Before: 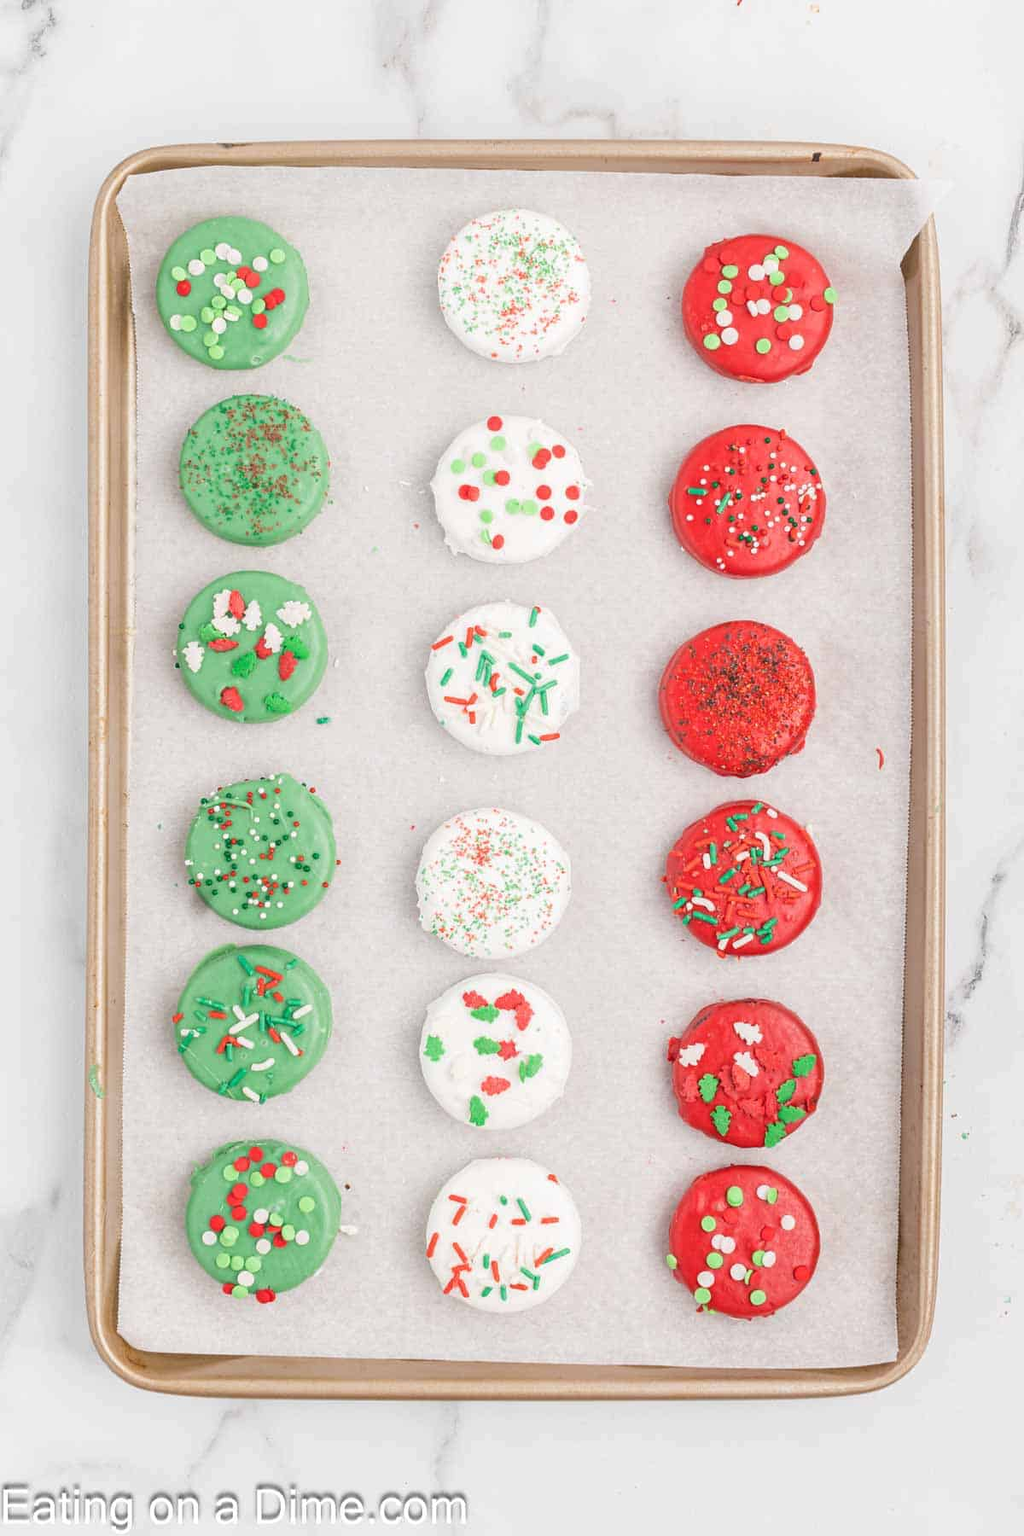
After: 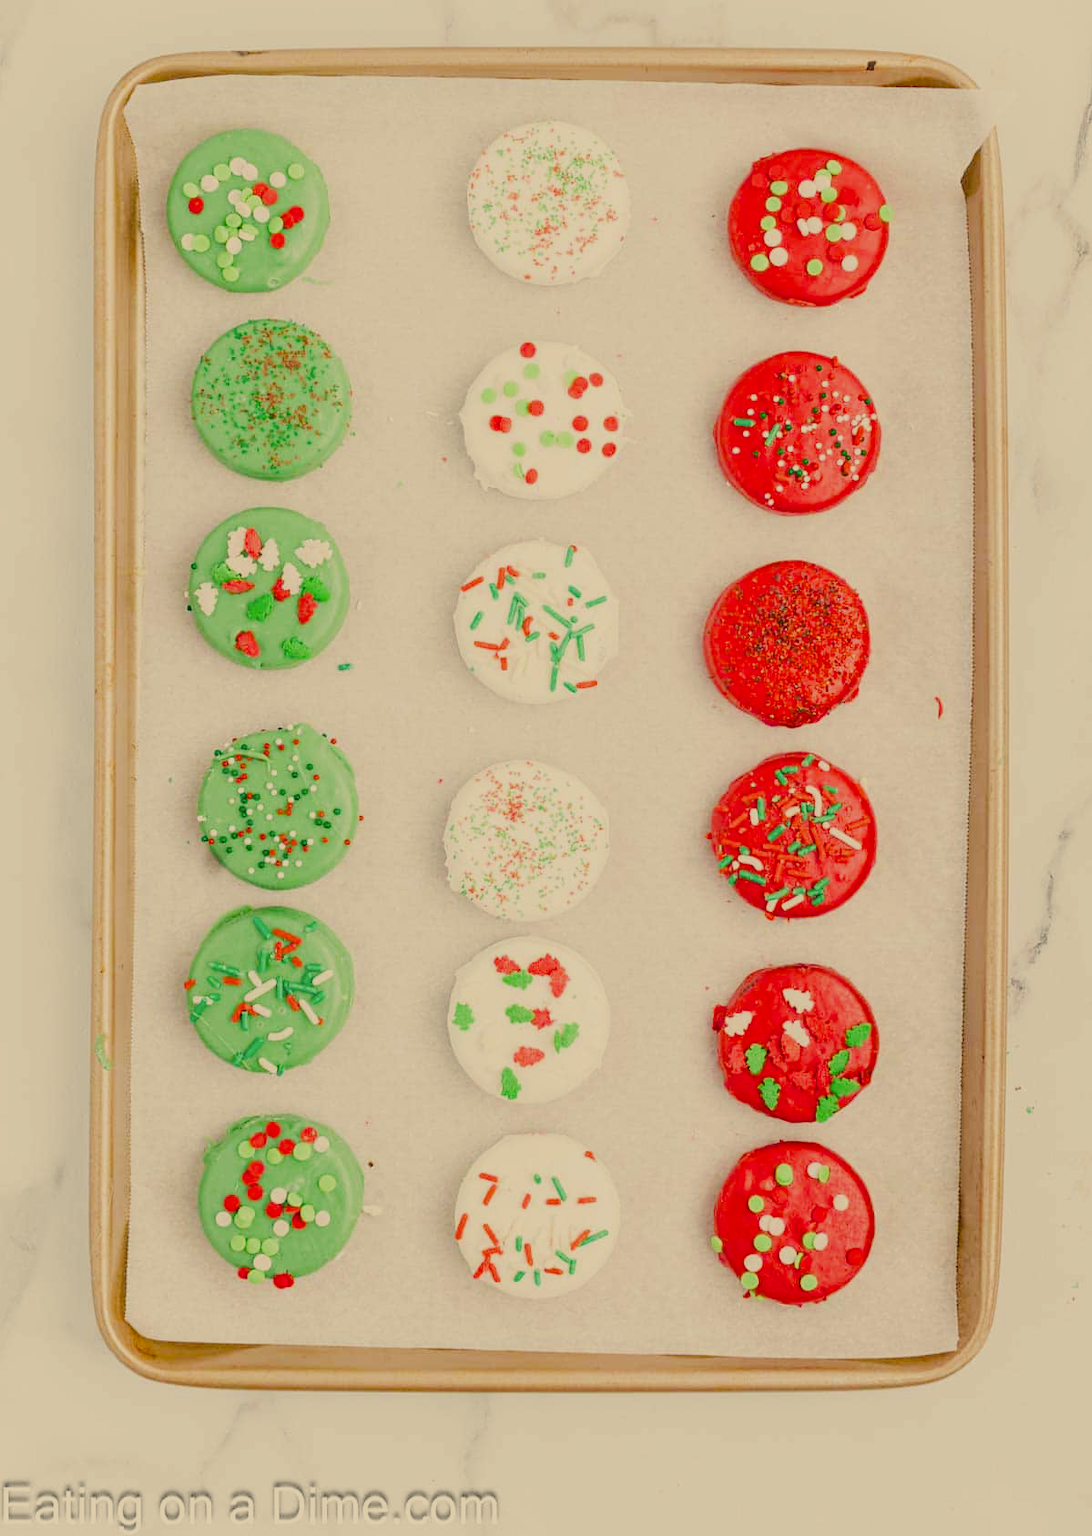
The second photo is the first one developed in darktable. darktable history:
crop and rotate: top 6.271%
filmic rgb: black relative exposure -7.16 EV, white relative exposure 5.39 EV, threshold 5.97 EV, hardness 3.02, enable highlight reconstruction true
color correction: highlights a* 2.41, highlights b* 23.09
color balance rgb: shadows lift › chroma 0.649%, shadows lift › hue 112.09°, perceptual saturation grading › global saturation 20%, perceptual saturation grading › highlights -25.542%, perceptual saturation grading › shadows 49.626%, global vibrance 20%
tone equalizer: edges refinement/feathering 500, mask exposure compensation -1.57 EV, preserve details no
